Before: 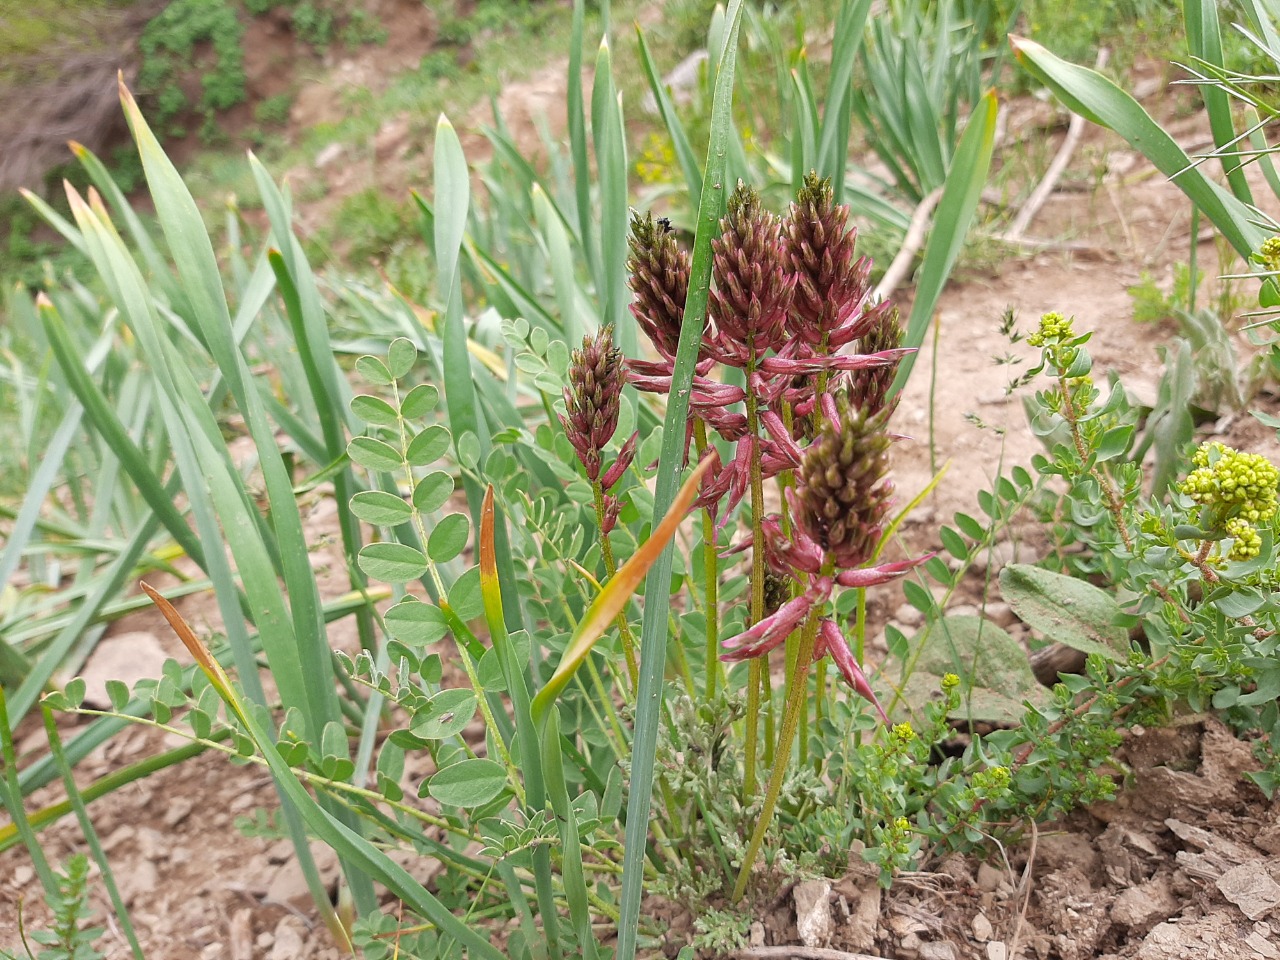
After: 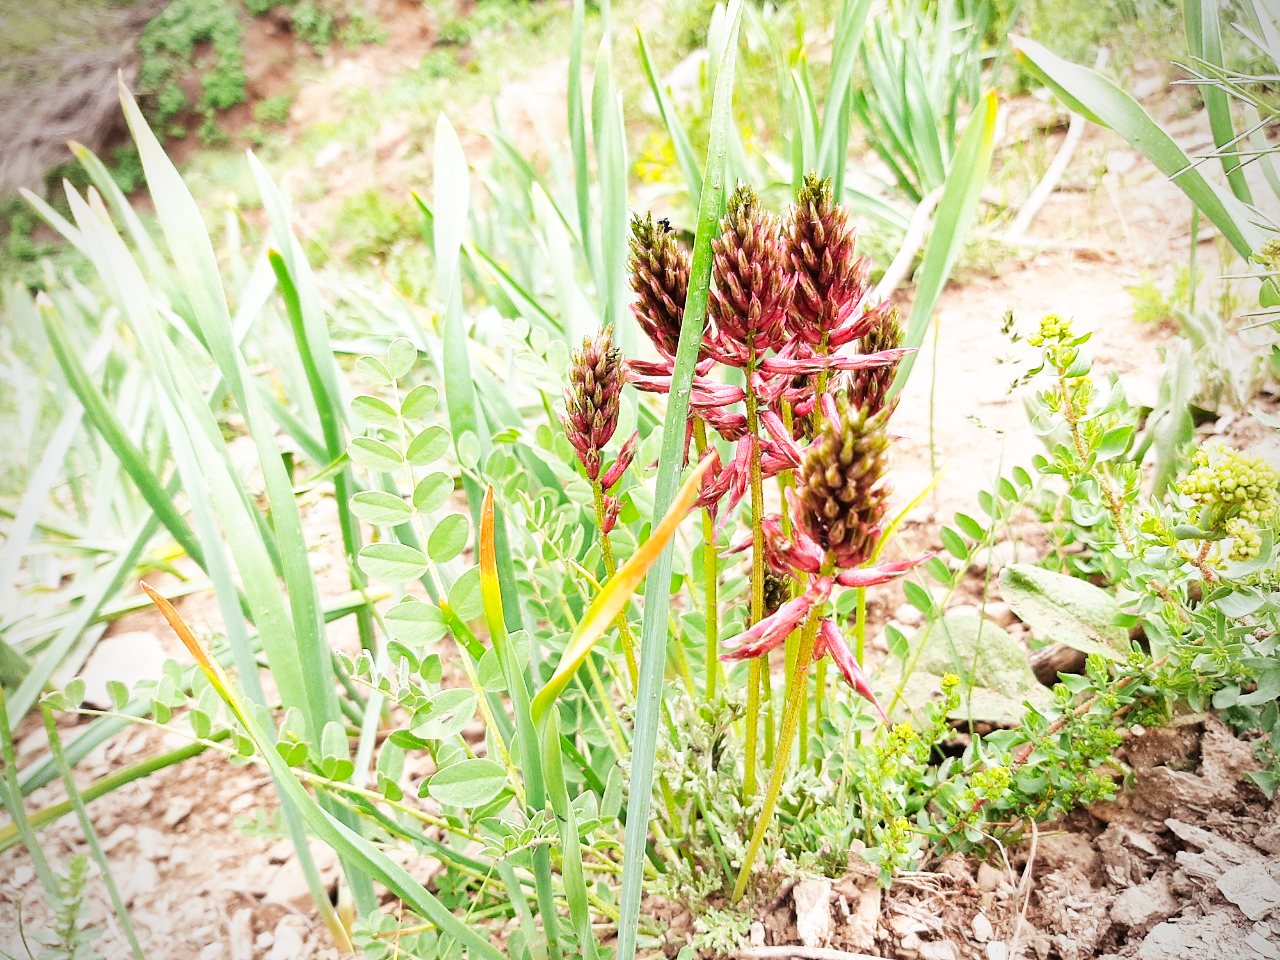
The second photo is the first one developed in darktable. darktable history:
white balance: red 1, blue 1
base curve: curves: ch0 [(0, 0) (0.007, 0.004) (0.027, 0.03) (0.046, 0.07) (0.207, 0.54) (0.442, 0.872) (0.673, 0.972) (1, 1)], preserve colors none
vignetting: on, module defaults
